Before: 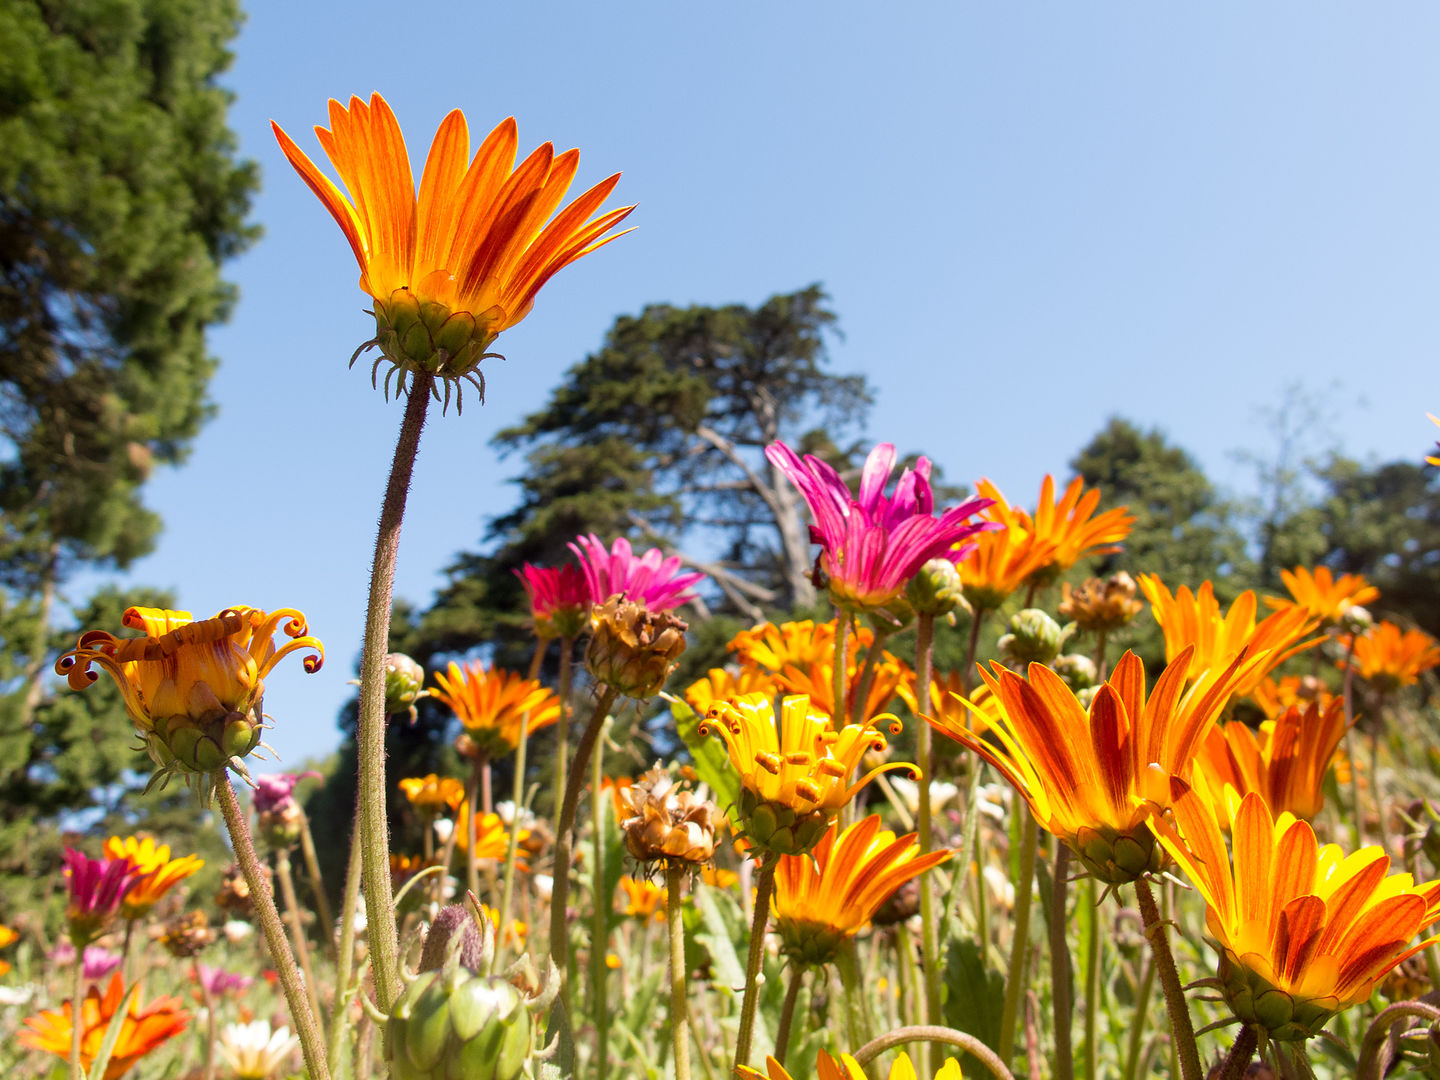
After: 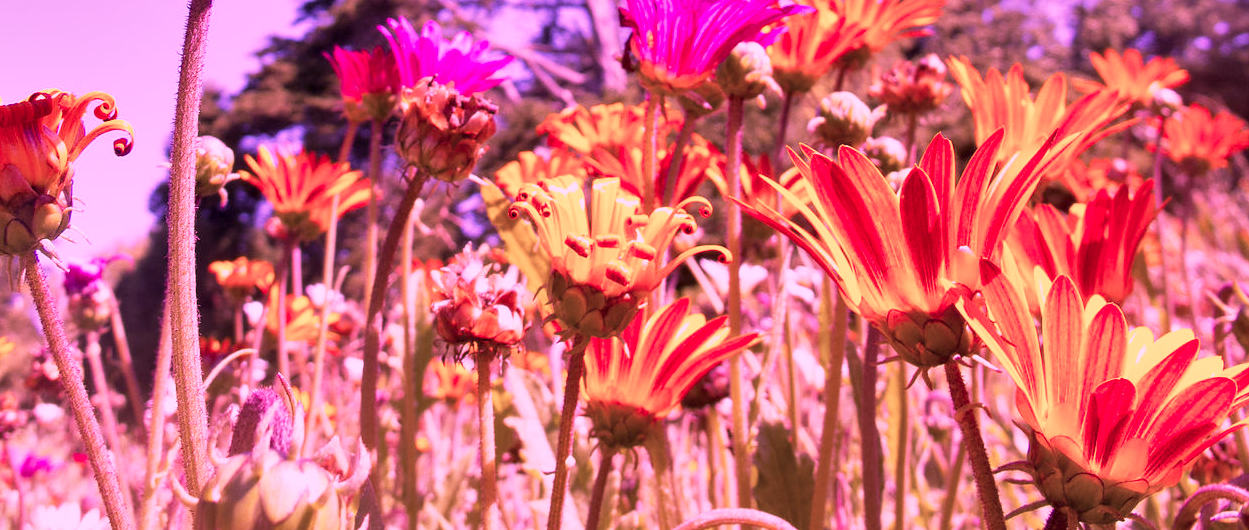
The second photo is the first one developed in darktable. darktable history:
shadows and highlights: white point adjustment 0.05, soften with gaussian
crop and rotate: left 13.246%, top 47.948%, bottom 2.958%
color calibration: illuminant custom, x 0.262, y 0.52, temperature 7008.19 K, saturation algorithm version 1 (2020)
tone equalizer: edges refinement/feathering 500, mask exposure compensation -1.57 EV, preserve details no
base curve: curves: ch0 [(0, 0) (0.088, 0.125) (0.176, 0.251) (0.354, 0.501) (0.613, 0.749) (1, 0.877)], preserve colors none
